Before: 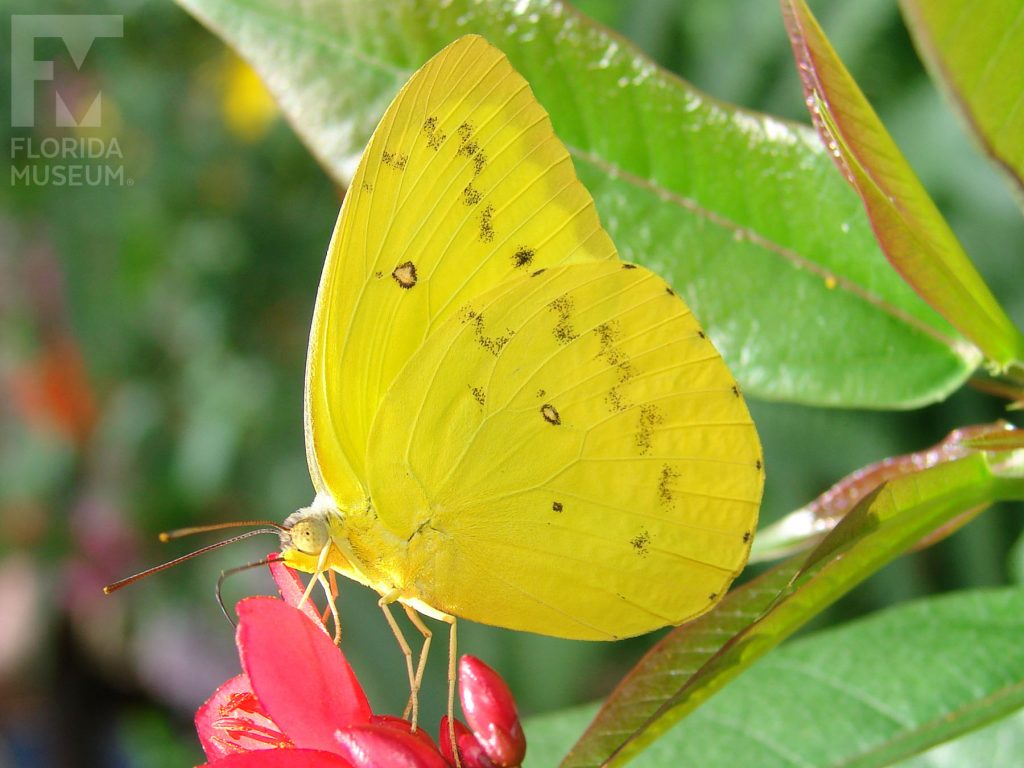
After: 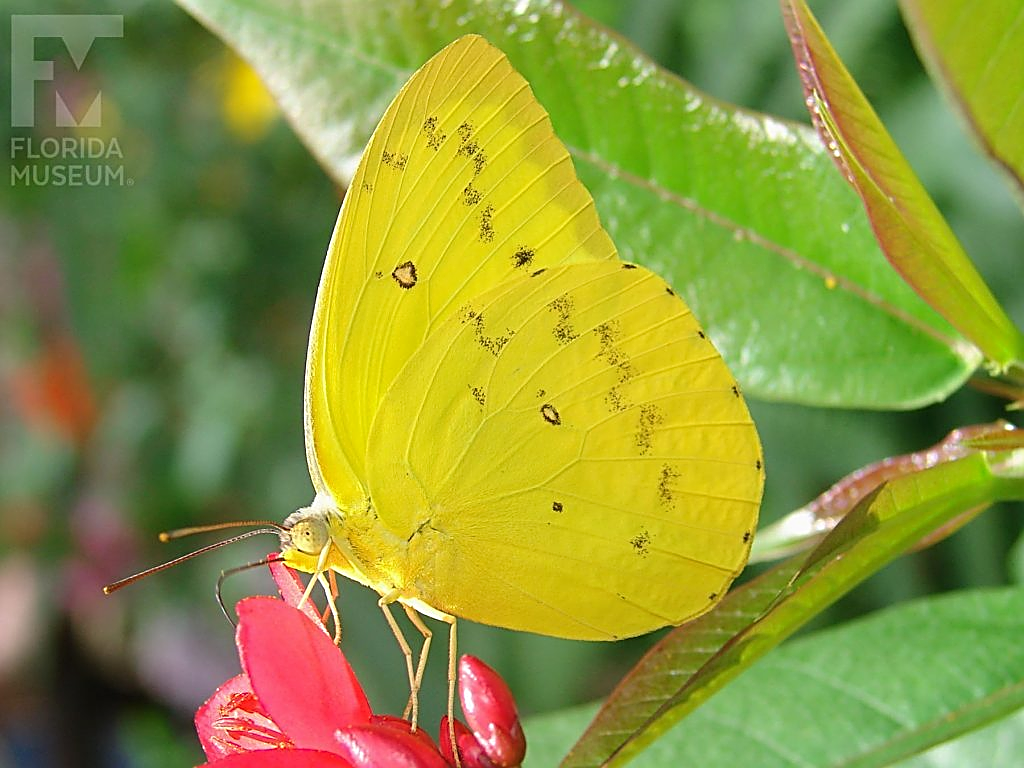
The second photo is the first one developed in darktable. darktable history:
sharpen: amount 0.901
local contrast: mode bilateral grid, contrast 100, coarseness 100, detail 91%, midtone range 0.2
